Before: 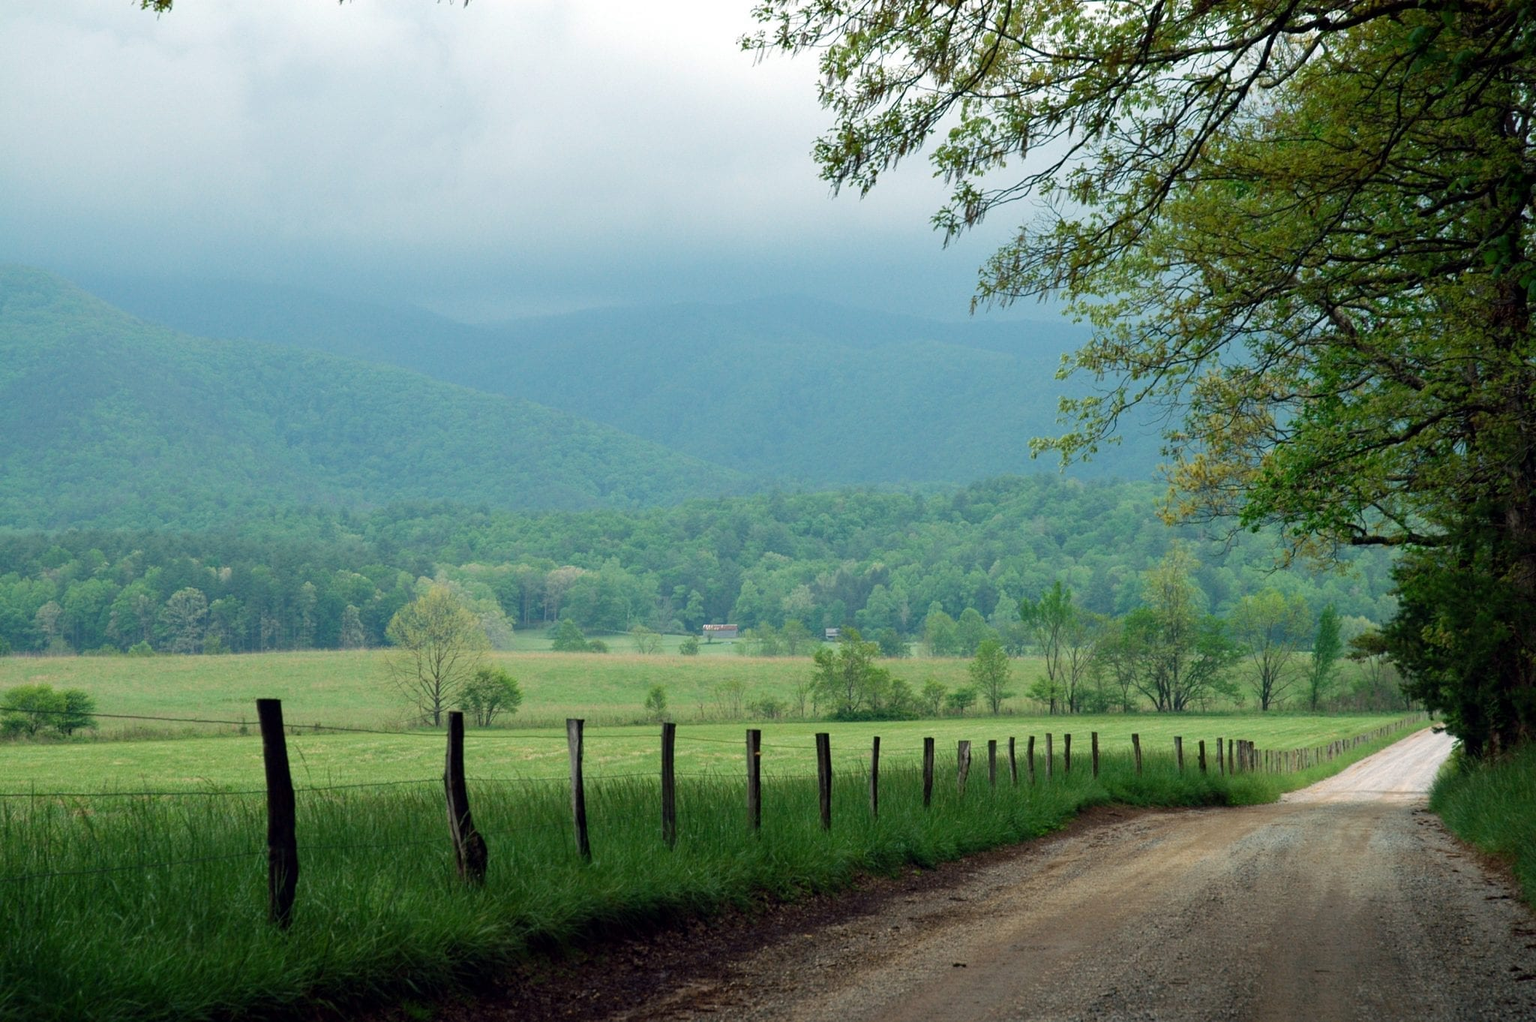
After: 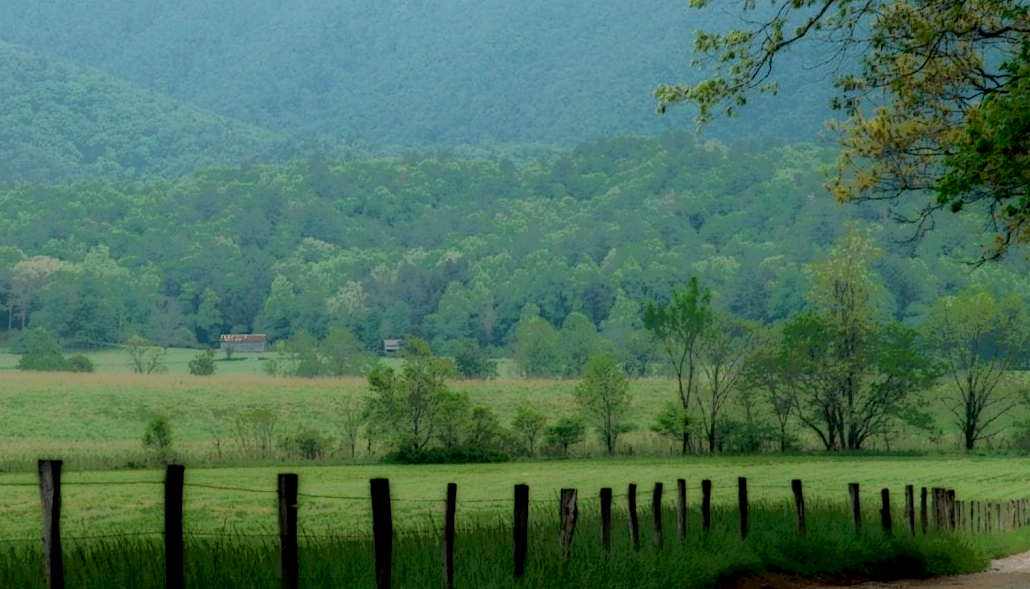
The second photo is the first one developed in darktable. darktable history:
crop: left 35.03%, top 36.625%, right 14.663%, bottom 20.057%
local contrast: highlights 0%, shadows 198%, detail 164%, midtone range 0.001
